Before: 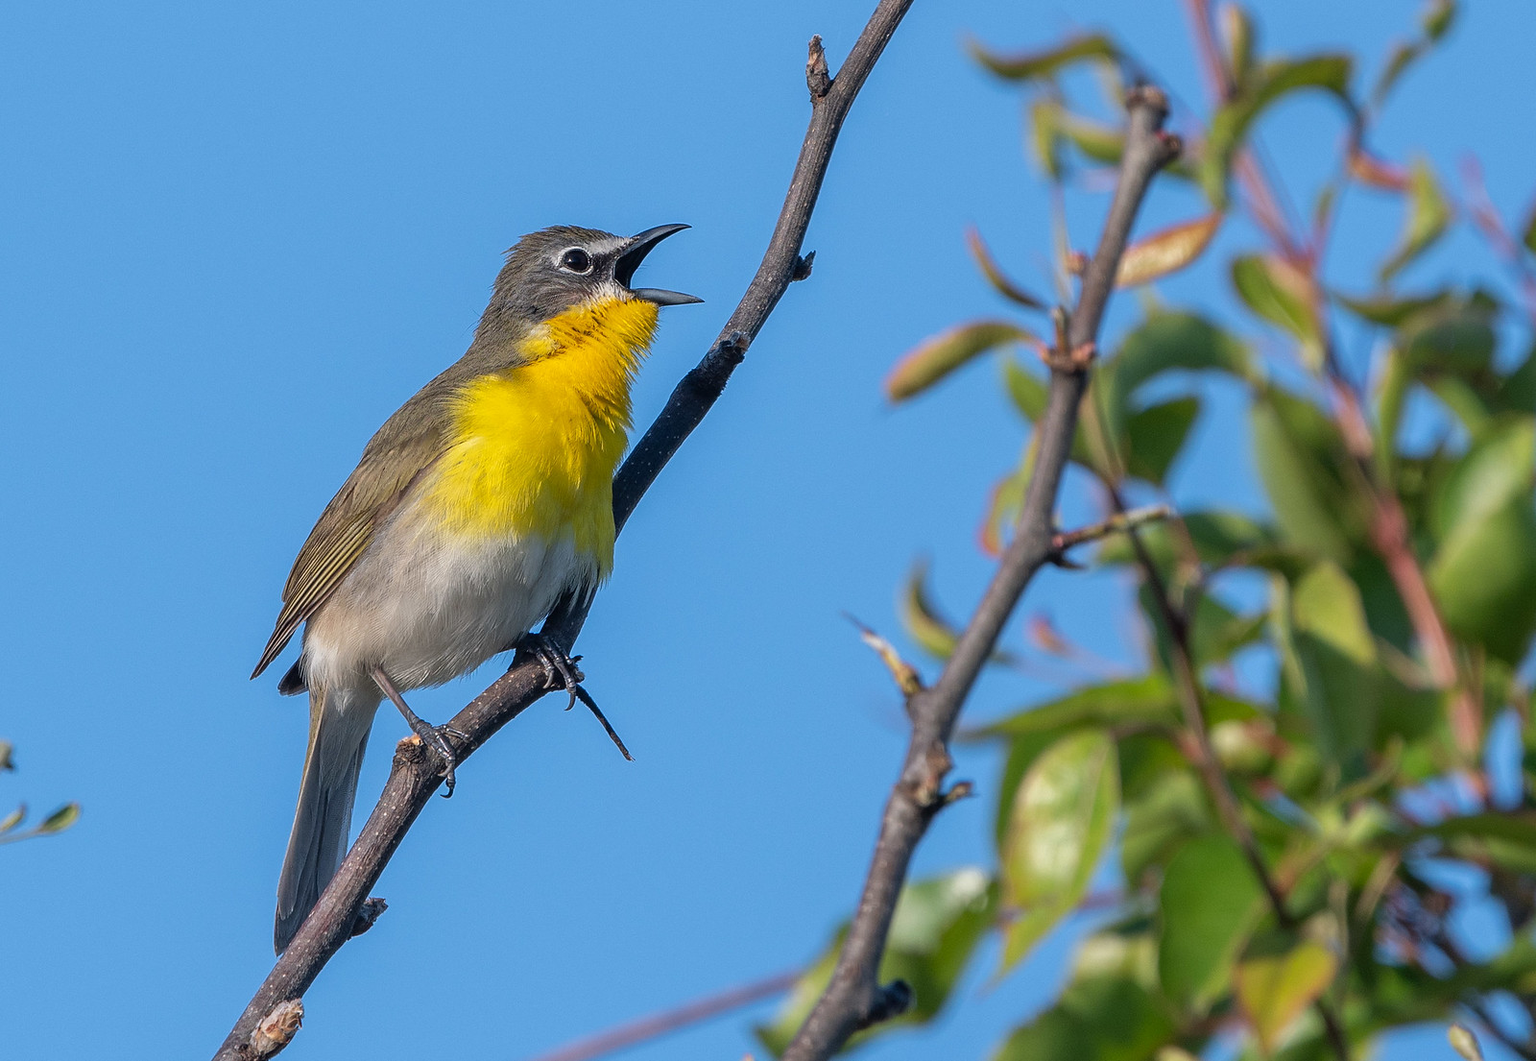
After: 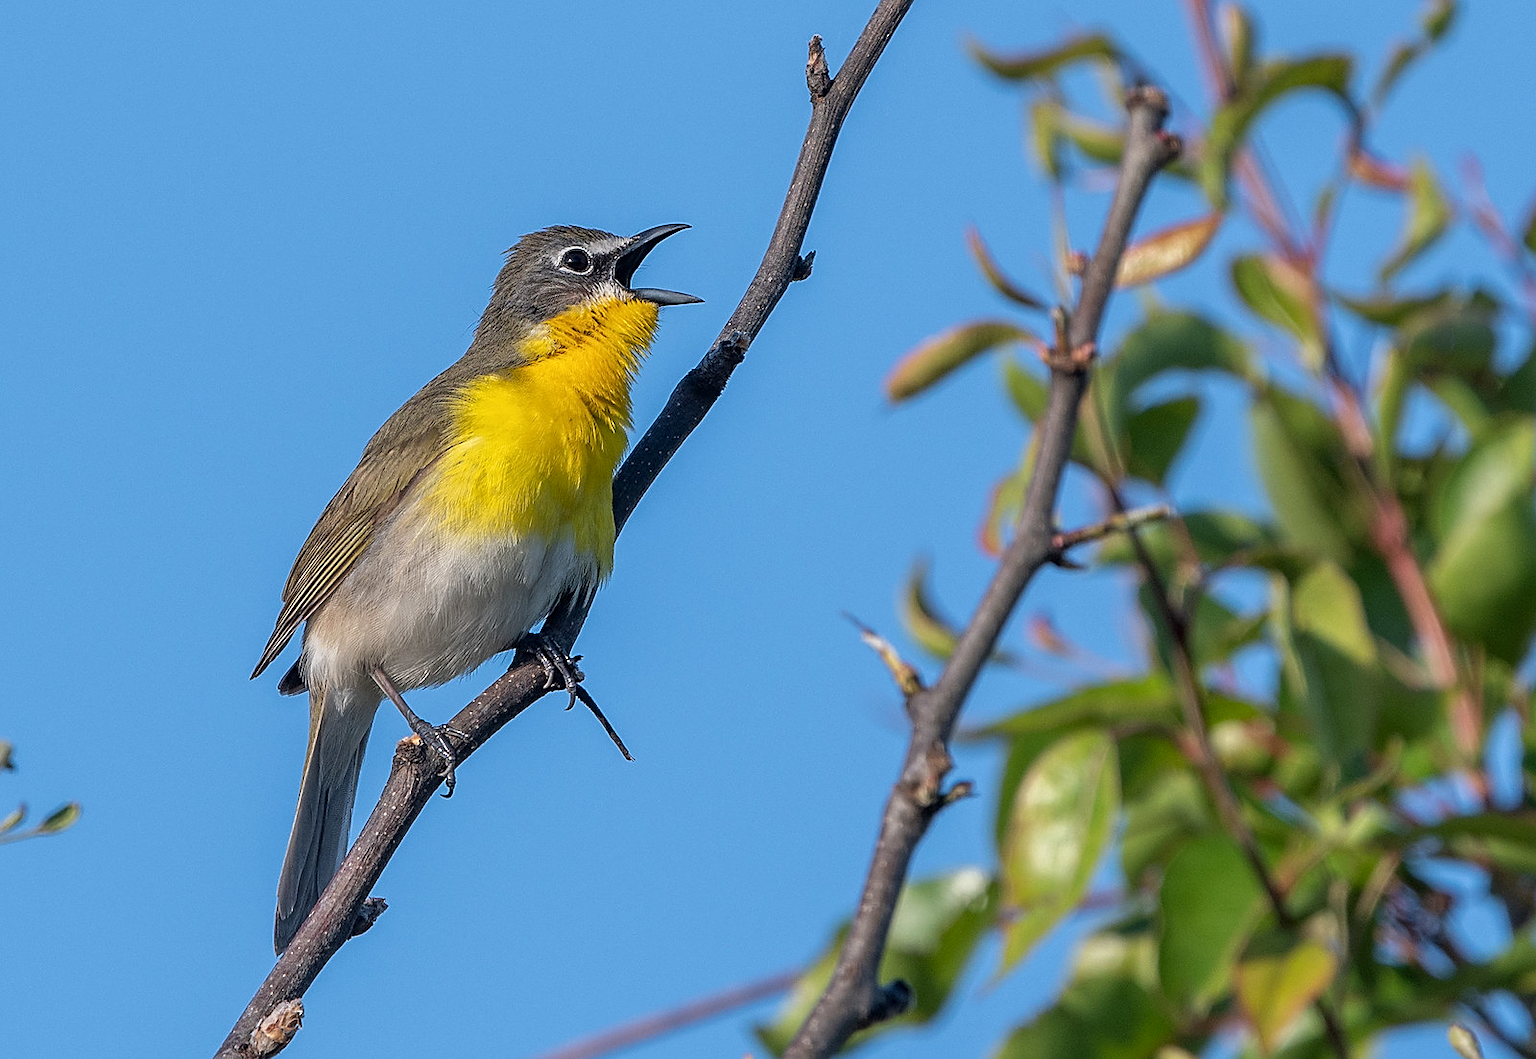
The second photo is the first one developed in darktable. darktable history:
crop: bottom 0.071%
sharpen: on, module defaults
local contrast: highlights 100%, shadows 100%, detail 120%, midtone range 0.2
